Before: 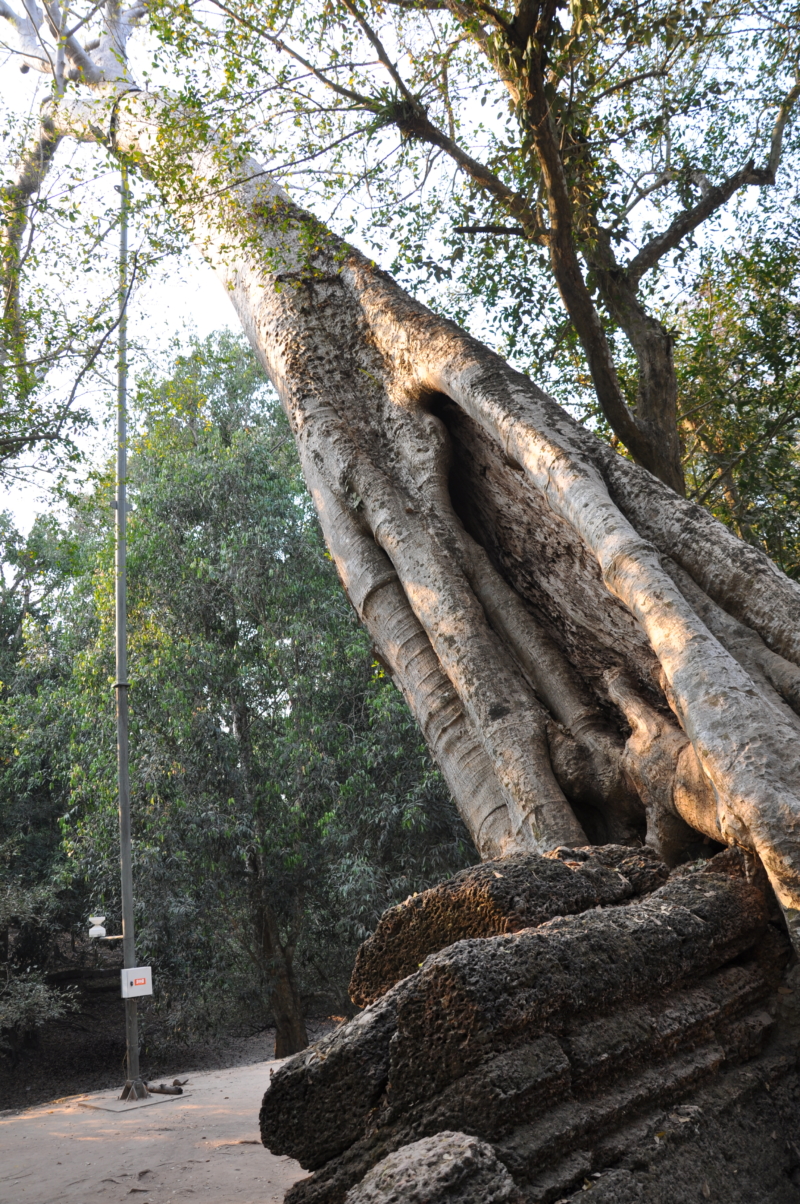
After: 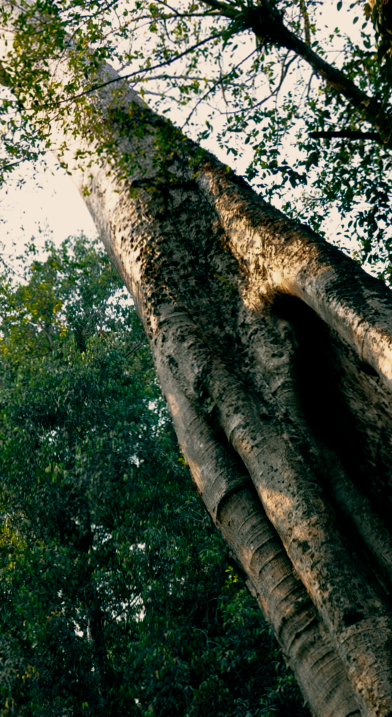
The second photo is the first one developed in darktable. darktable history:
crop: left 17.835%, top 7.675%, right 32.881%, bottom 32.213%
rgb curve: curves: ch0 [(0, 0) (0.415, 0.237) (1, 1)]
color balance: lift [1.005, 0.99, 1.007, 1.01], gamma [1, 0.979, 1.011, 1.021], gain [0.923, 1.098, 1.025, 0.902], input saturation 90.45%, contrast 7.73%, output saturation 105.91%
filmic rgb: black relative exposure -6.3 EV, white relative exposure 2.8 EV, threshold 3 EV, target black luminance 0%, hardness 4.6, latitude 67.35%, contrast 1.292, shadows ↔ highlights balance -3.5%, preserve chrominance no, color science v4 (2020), contrast in shadows soft, enable highlight reconstruction true
rotate and perspective: rotation 0.192°, lens shift (horizontal) -0.015, crop left 0.005, crop right 0.996, crop top 0.006, crop bottom 0.99
exposure: exposure -0.36 EV, compensate highlight preservation false
velvia: on, module defaults
